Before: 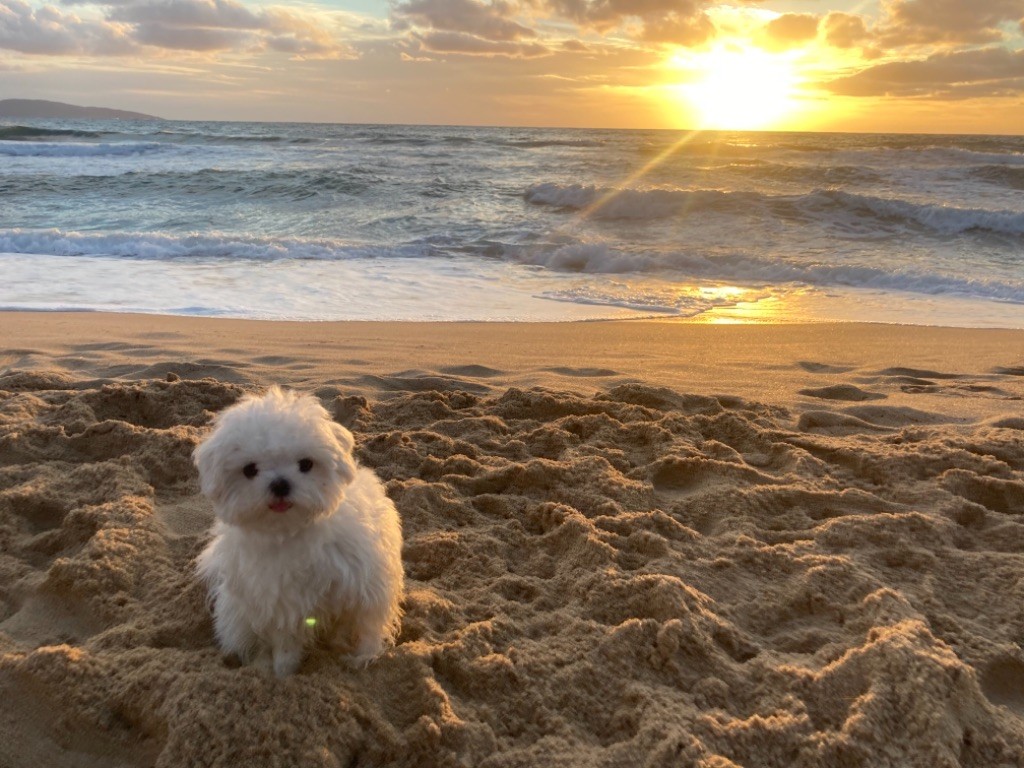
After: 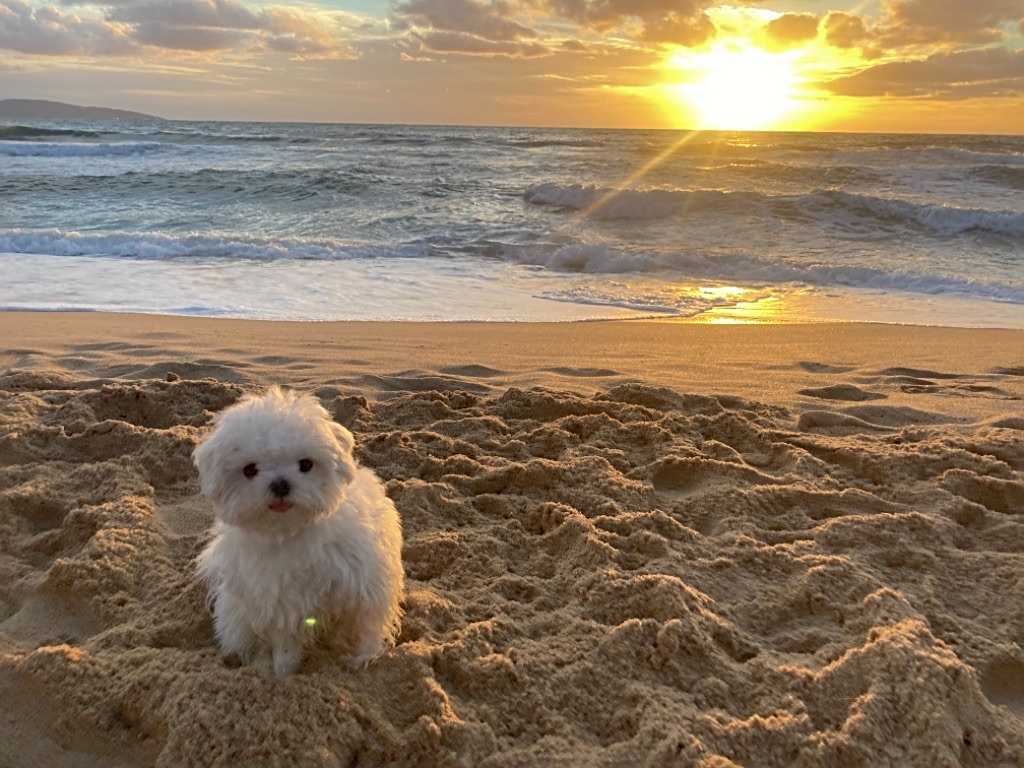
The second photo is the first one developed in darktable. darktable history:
shadows and highlights: on, module defaults
sharpen: radius 2.765
